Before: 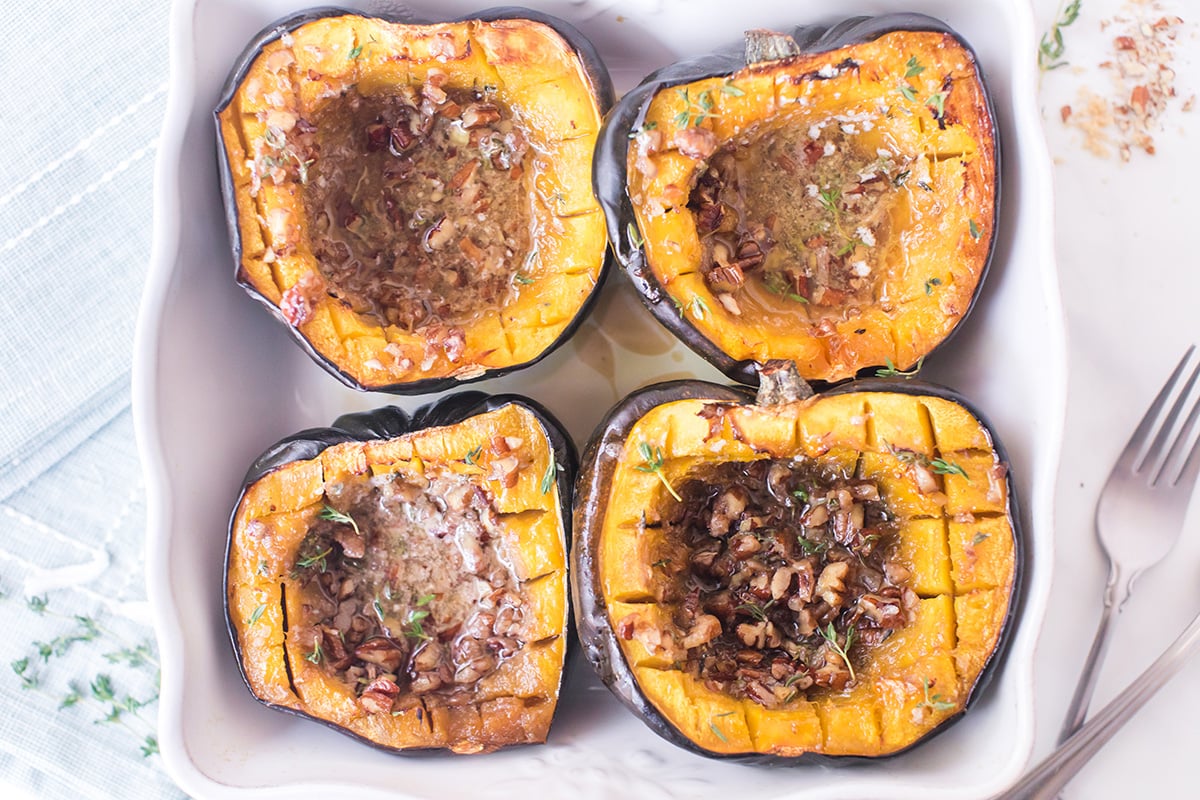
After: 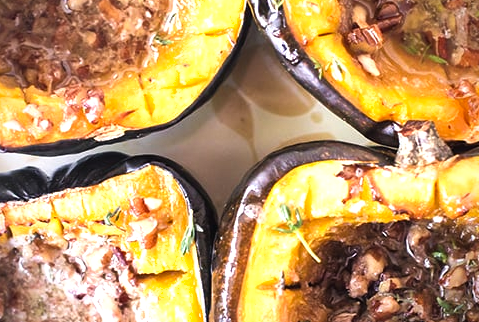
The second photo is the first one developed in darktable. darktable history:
shadows and highlights: soften with gaussian
vignetting: brightness -0.594, saturation -0.003
crop: left 30.14%, top 29.984%, right 29.939%, bottom 29.703%
tone equalizer: -8 EV -0.73 EV, -7 EV -0.724 EV, -6 EV -0.571 EV, -5 EV -0.371 EV, -3 EV 0.403 EV, -2 EV 0.6 EV, -1 EV 0.693 EV, +0 EV 0.76 EV, mask exposure compensation -0.503 EV
